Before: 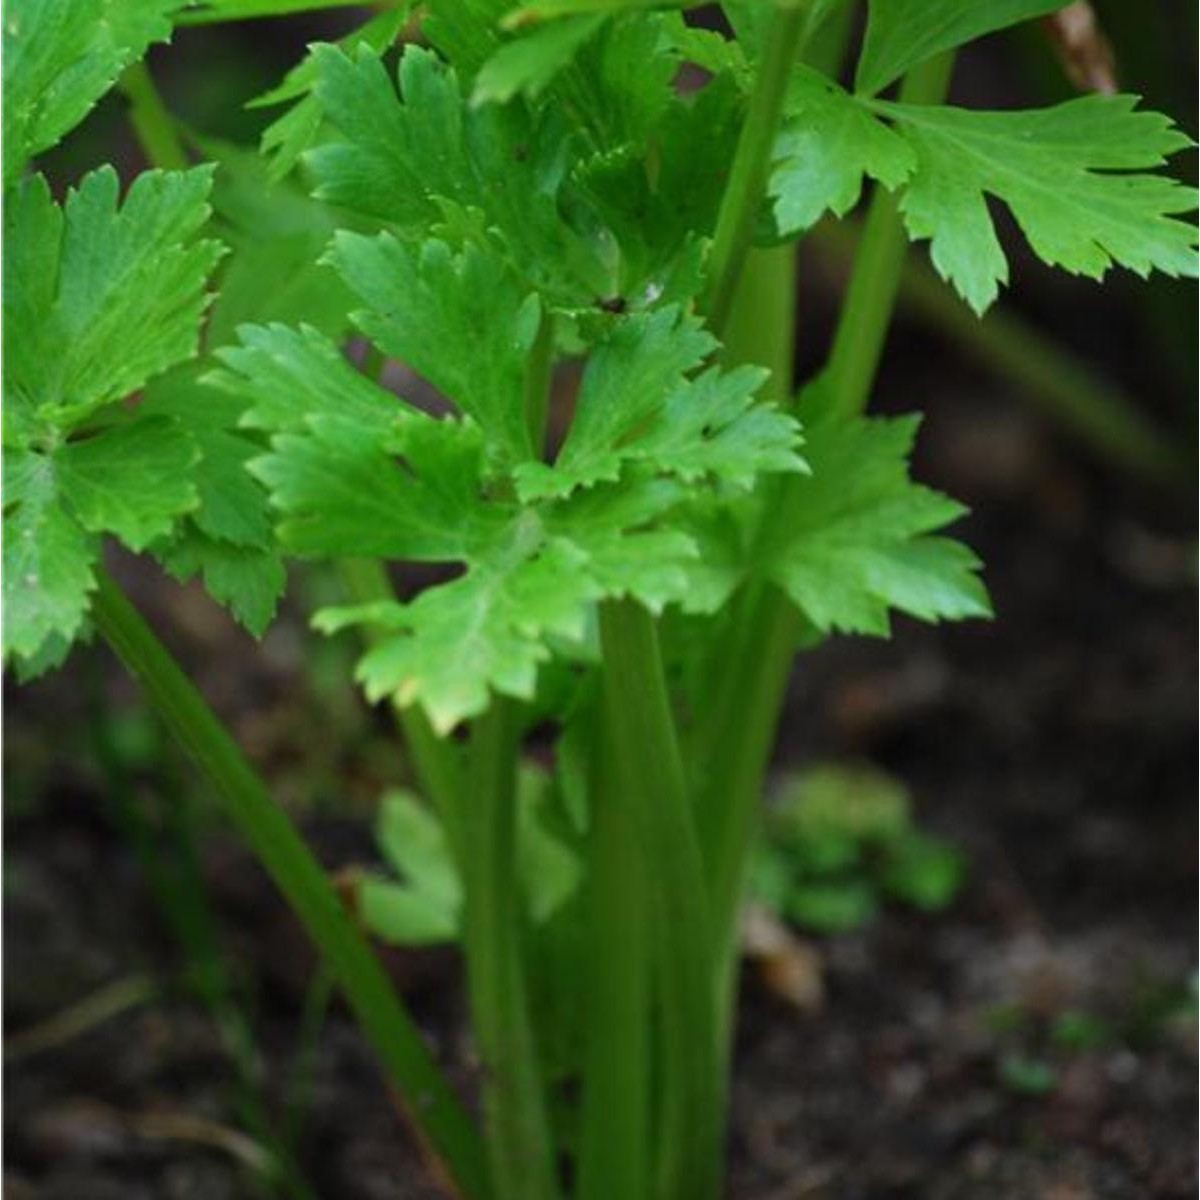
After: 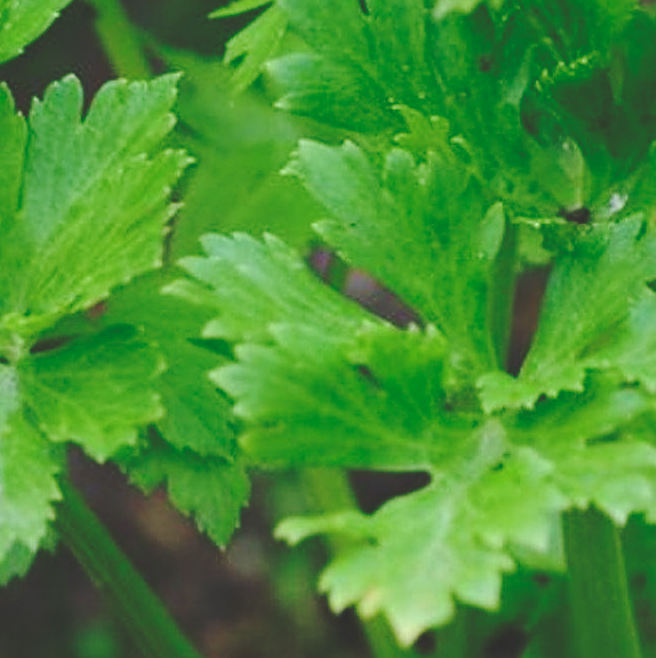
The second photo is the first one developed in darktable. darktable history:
crop and rotate: left 3.047%, top 7.509%, right 42.236%, bottom 37.598%
sharpen: on, module defaults
base curve: curves: ch0 [(0, 0.024) (0.055, 0.065) (0.121, 0.166) (0.236, 0.319) (0.693, 0.726) (1, 1)], preserve colors none
